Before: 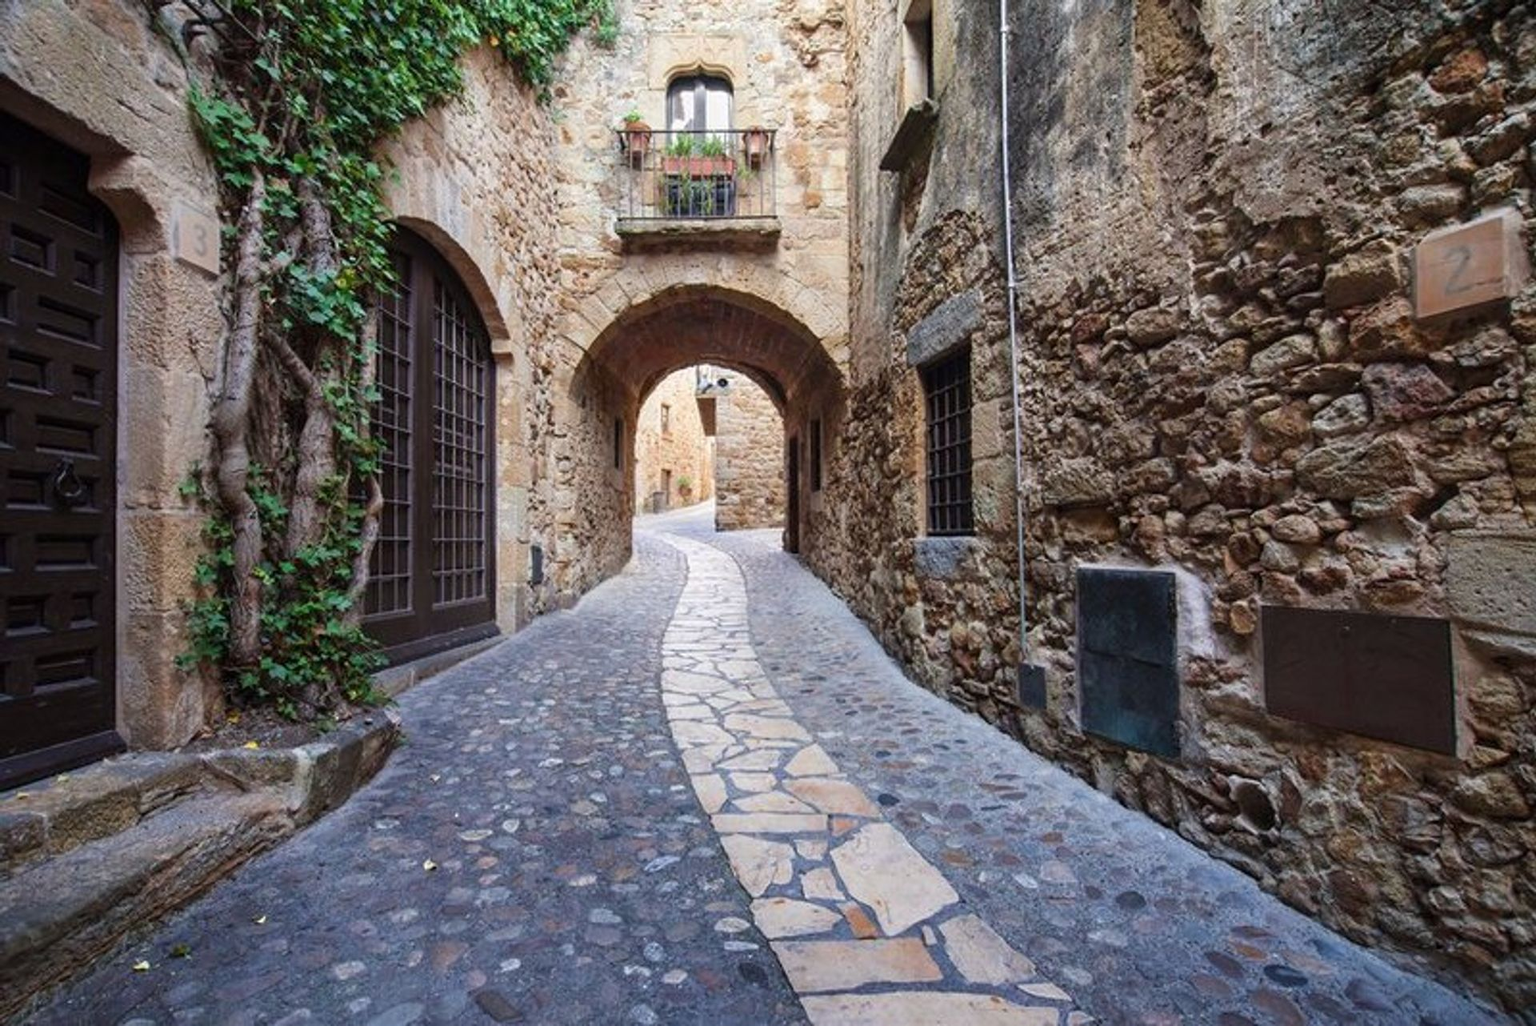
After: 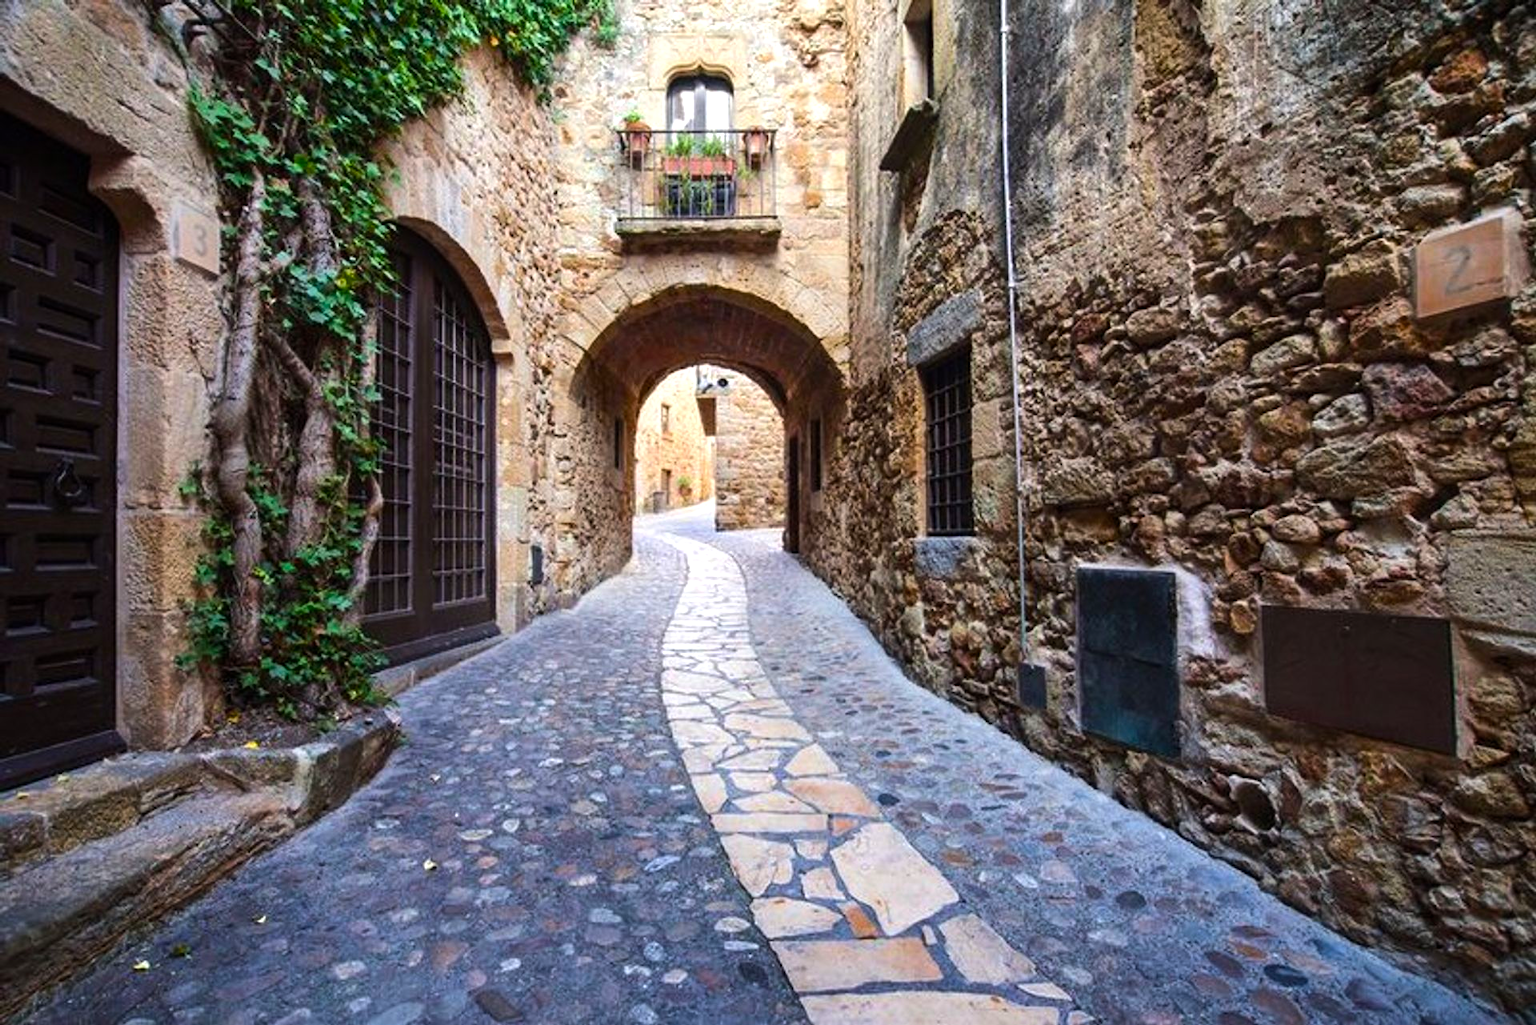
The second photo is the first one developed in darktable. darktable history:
color balance rgb: perceptual saturation grading › global saturation 25%, global vibrance 20%
tone equalizer: -8 EV -0.417 EV, -7 EV -0.389 EV, -6 EV -0.333 EV, -5 EV -0.222 EV, -3 EV 0.222 EV, -2 EV 0.333 EV, -1 EV 0.389 EV, +0 EV 0.417 EV, edges refinement/feathering 500, mask exposure compensation -1.57 EV, preserve details no
